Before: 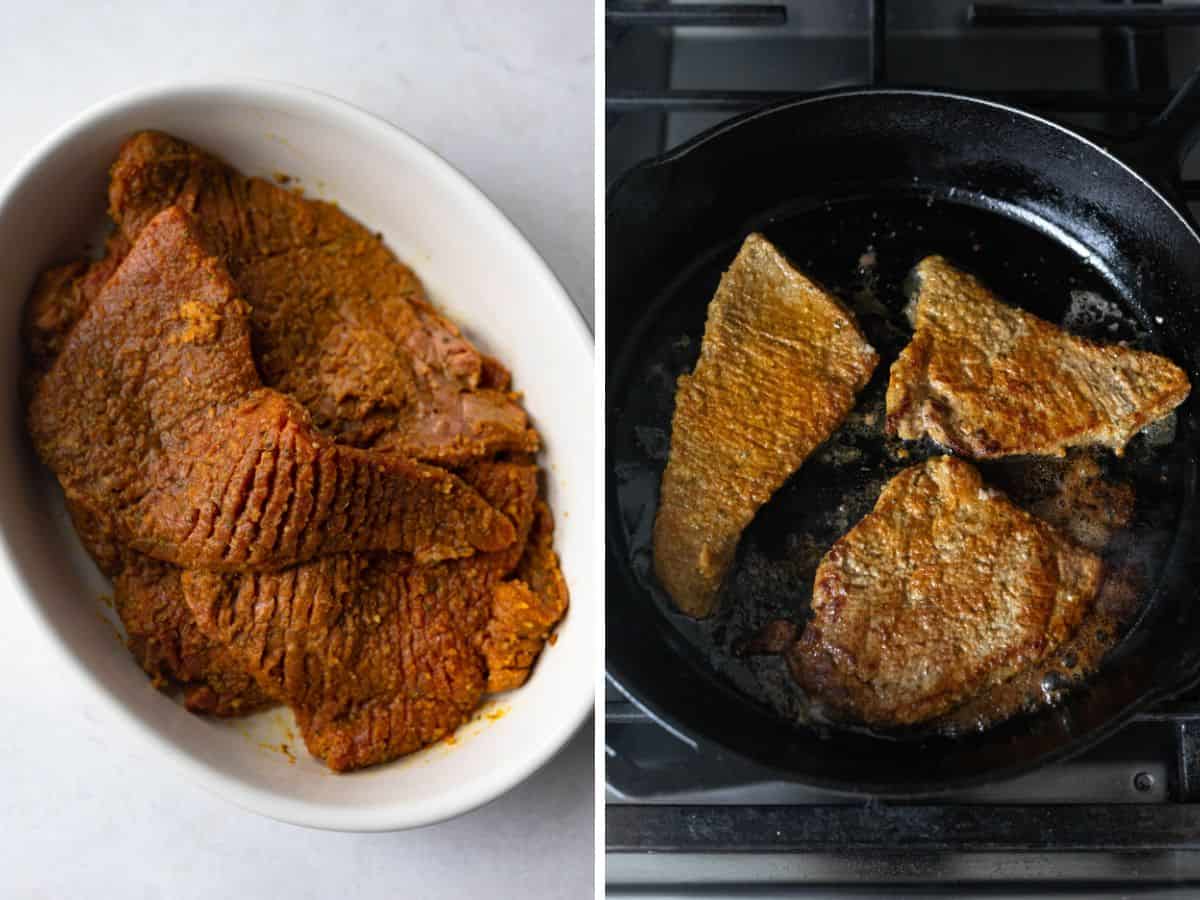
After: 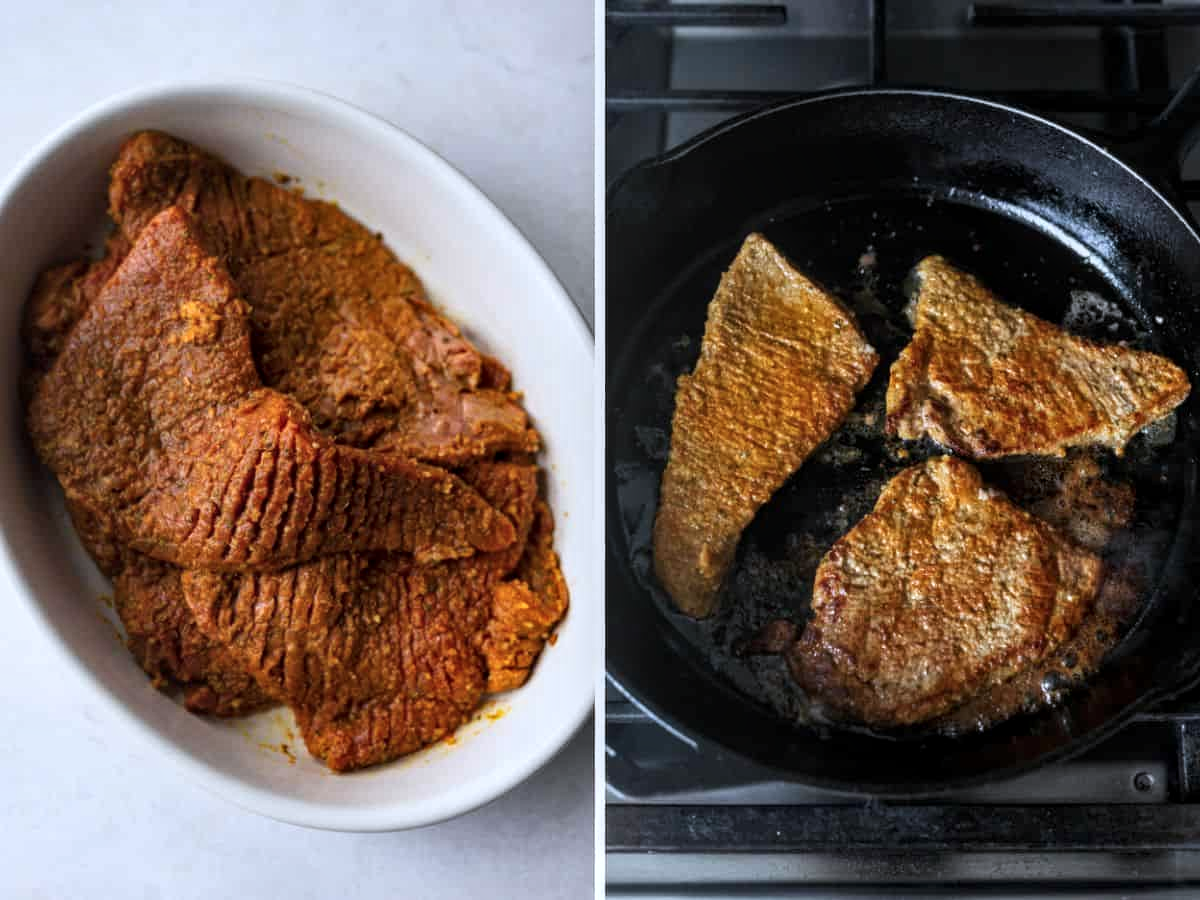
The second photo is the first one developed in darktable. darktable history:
tone curve: curves: ch0 [(0, 0) (0.265, 0.253) (0.732, 0.751) (1, 1)], preserve colors none
color correction: highlights a* -0.759, highlights b* -9.09
local contrast: on, module defaults
